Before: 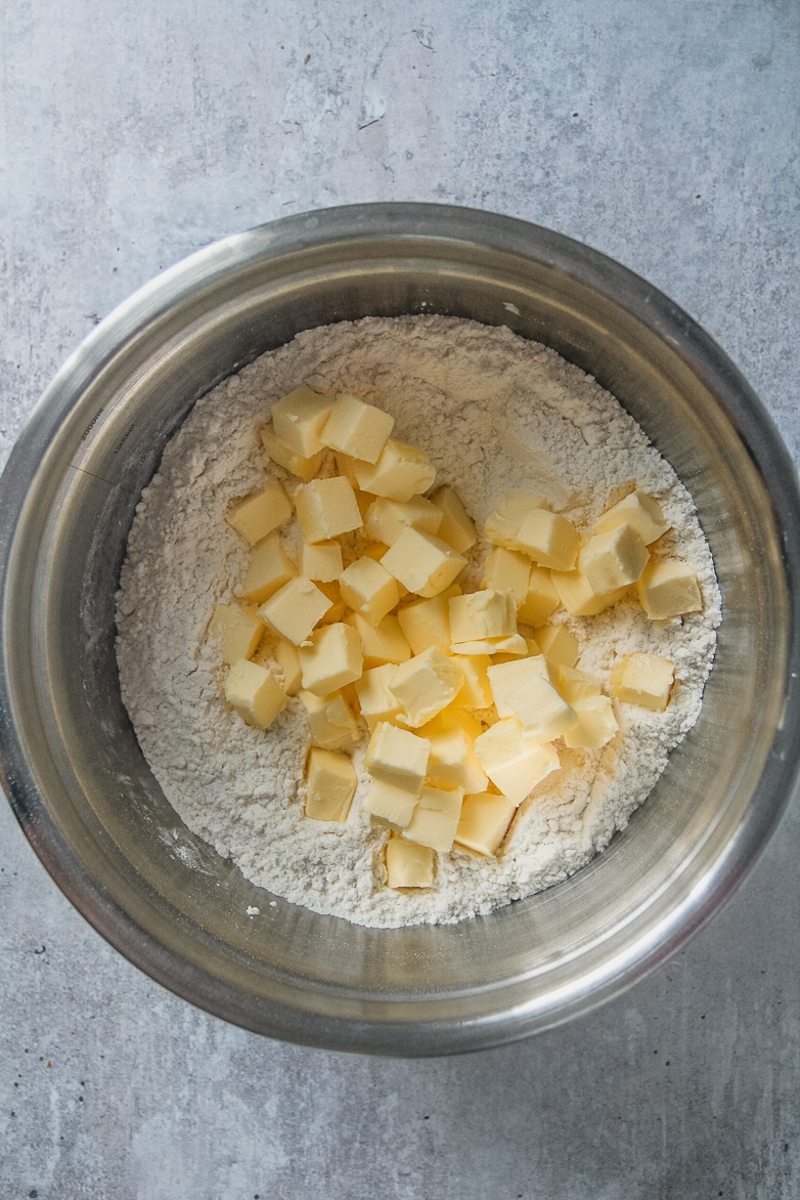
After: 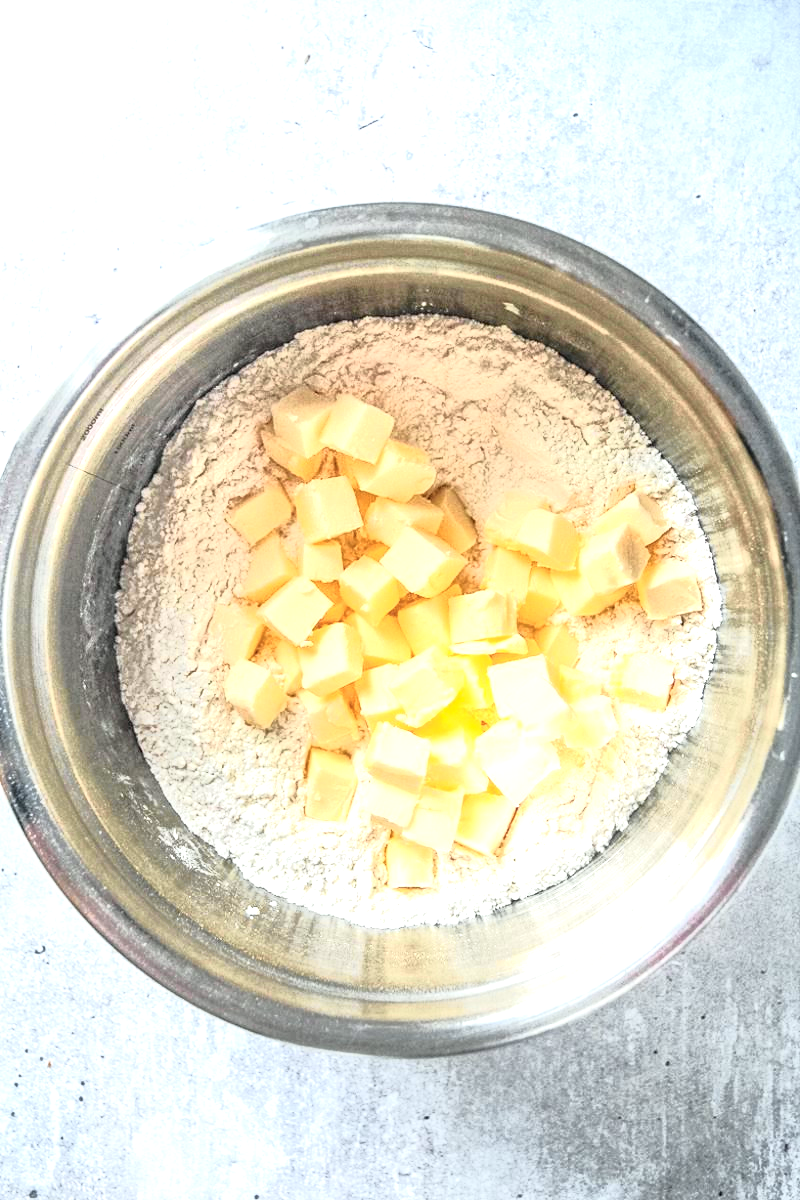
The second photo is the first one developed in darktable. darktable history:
exposure: black level correction 0, exposure 1.544 EV, compensate exposure bias true, compensate highlight preservation false
contrast equalizer: y [[0.5, 0.5, 0.5, 0.539, 0.64, 0.611], [0.5 ×6], [0.5 ×6], [0 ×6], [0 ×6]], mix 0.301
tone curve: curves: ch0 [(0, 0) (0.105, 0.068) (0.195, 0.162) (0.283, 0.283) (0.384, 0.404) (0.485, 0.531) (0.638, 0.681) (0.795, 0.879) (1, 0.977)]; ch1 [(0, 0) (0.161, 0.092) (0.35, 0.33) (0.379, 0.401) (0.456, 0.469) (0.504, 0.5) (0.512, 0.514) (0.58, 0.597) (0.635, 0.646) (1, 1)]; ch2 [(0, 0) (0.371, 0.362) (0.437, 0.437) (0.5, 0.5) (0.53, 0.523) (0.56, 0.58) (0.622, 0.606) (1, 1)], color space Lab, independent channels, preserve colors none
local contrast: on, module defaults
